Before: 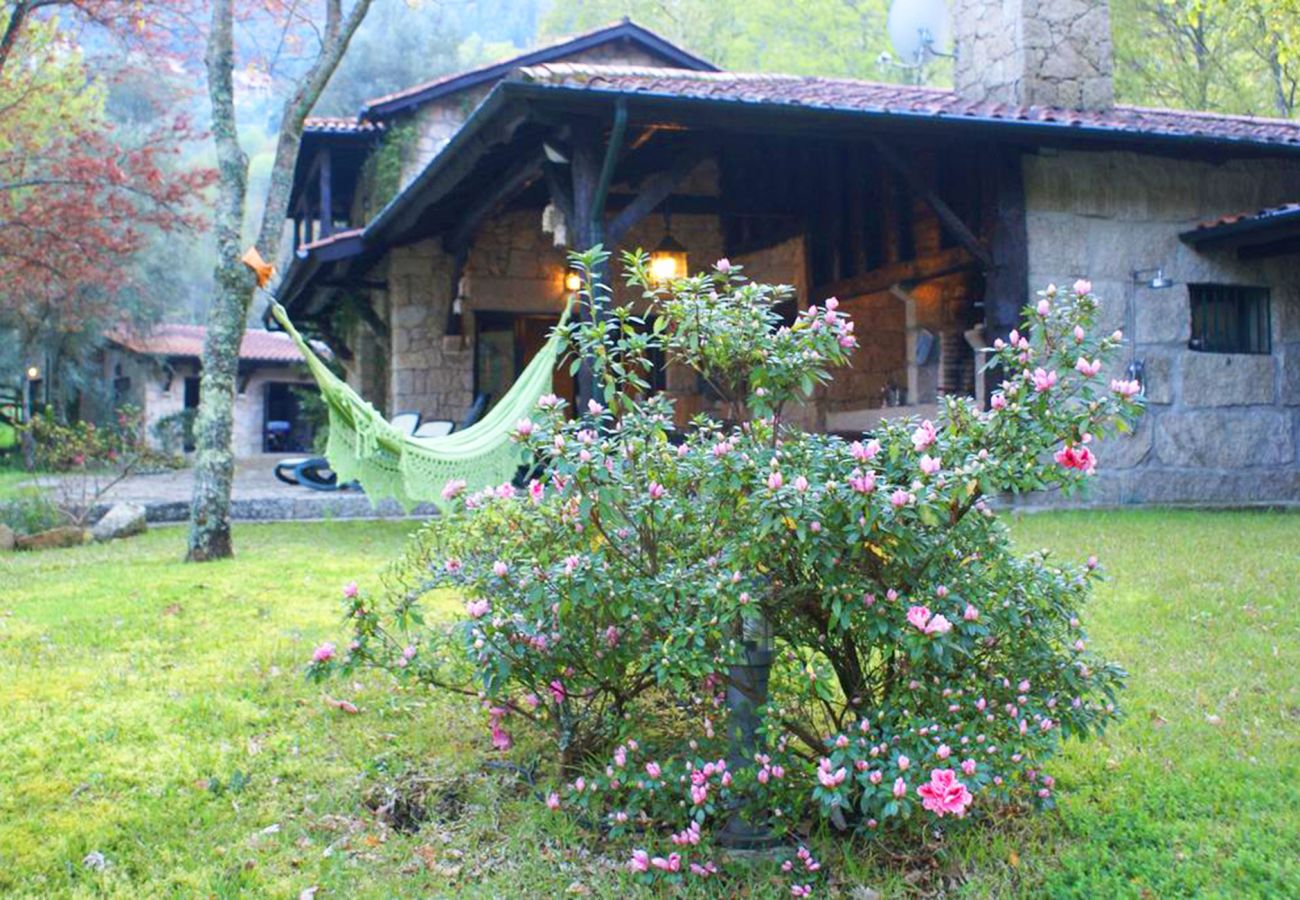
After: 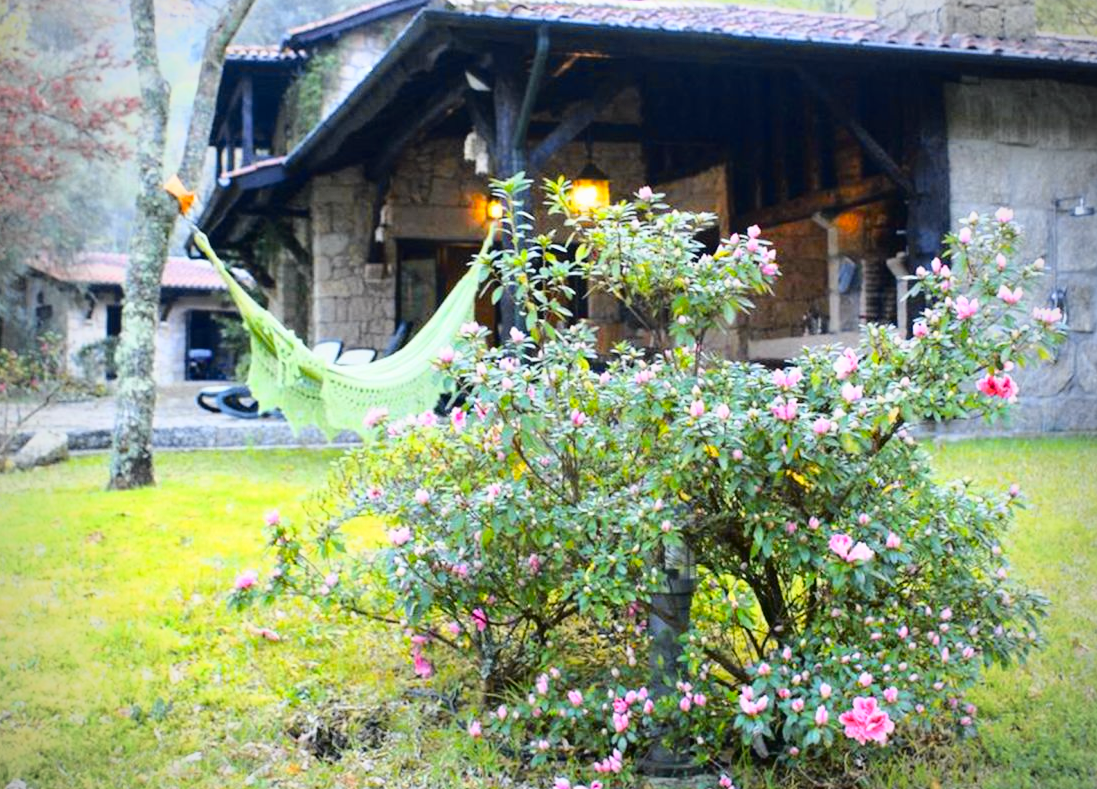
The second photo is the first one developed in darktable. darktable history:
exposure: exposure 0.129 EV, compensate highlight preservation false
vignetting: brightness -0.476, width/height ratio 1.091
tone curve: curves: ch0 [(0, 0) (0.136, 0.071) (0.346, 0.366) (0.489, 0.573) (0.66, 0.748) (0.858, 0.926) (1, 0.977)]; ch1 [(0, 0) (0.353, 0.344) (0.45, 0.46) (0.498, 0.498) (0.521, 0.512) (0.563, 0.559) (0.592, 0.605) (0.641, 0.673) (1, 1)]; ch2 [(0, 0) (0.333, 0.346) (0.375, 0.375) (0.424, 0.43) (0.476, 0.492) (0.502, 0.502) (0.524, 0.531) (0.579, 0.61) (0.612, 0.644) (0.641, 0.722) (1, 1)], color space Lab, independent channels, preserve colors none
crop: left 6.061%, top 8.099%, right 9.532%, bottom 4.124%
